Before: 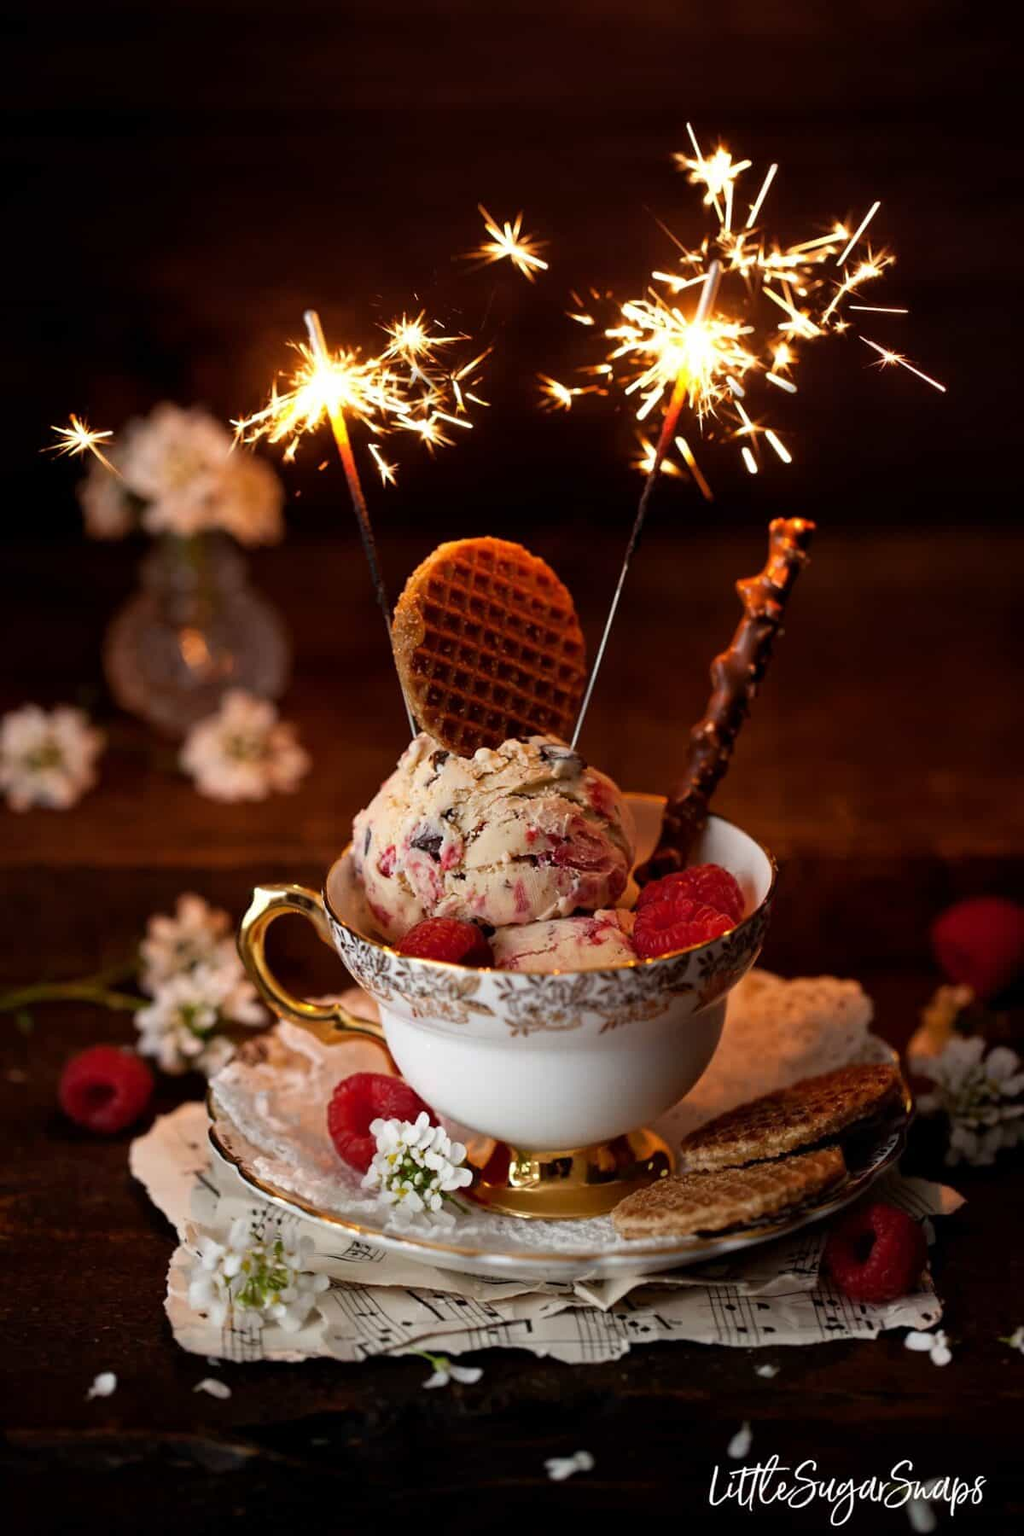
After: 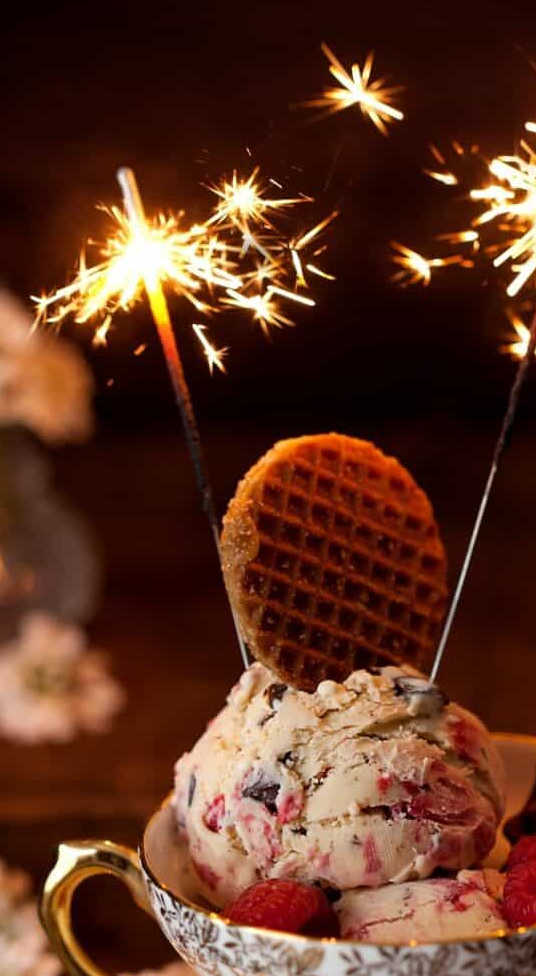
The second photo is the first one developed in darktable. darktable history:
crop: left 19.979%, top 10.915%, right 35.292%, bottom 34.825%
